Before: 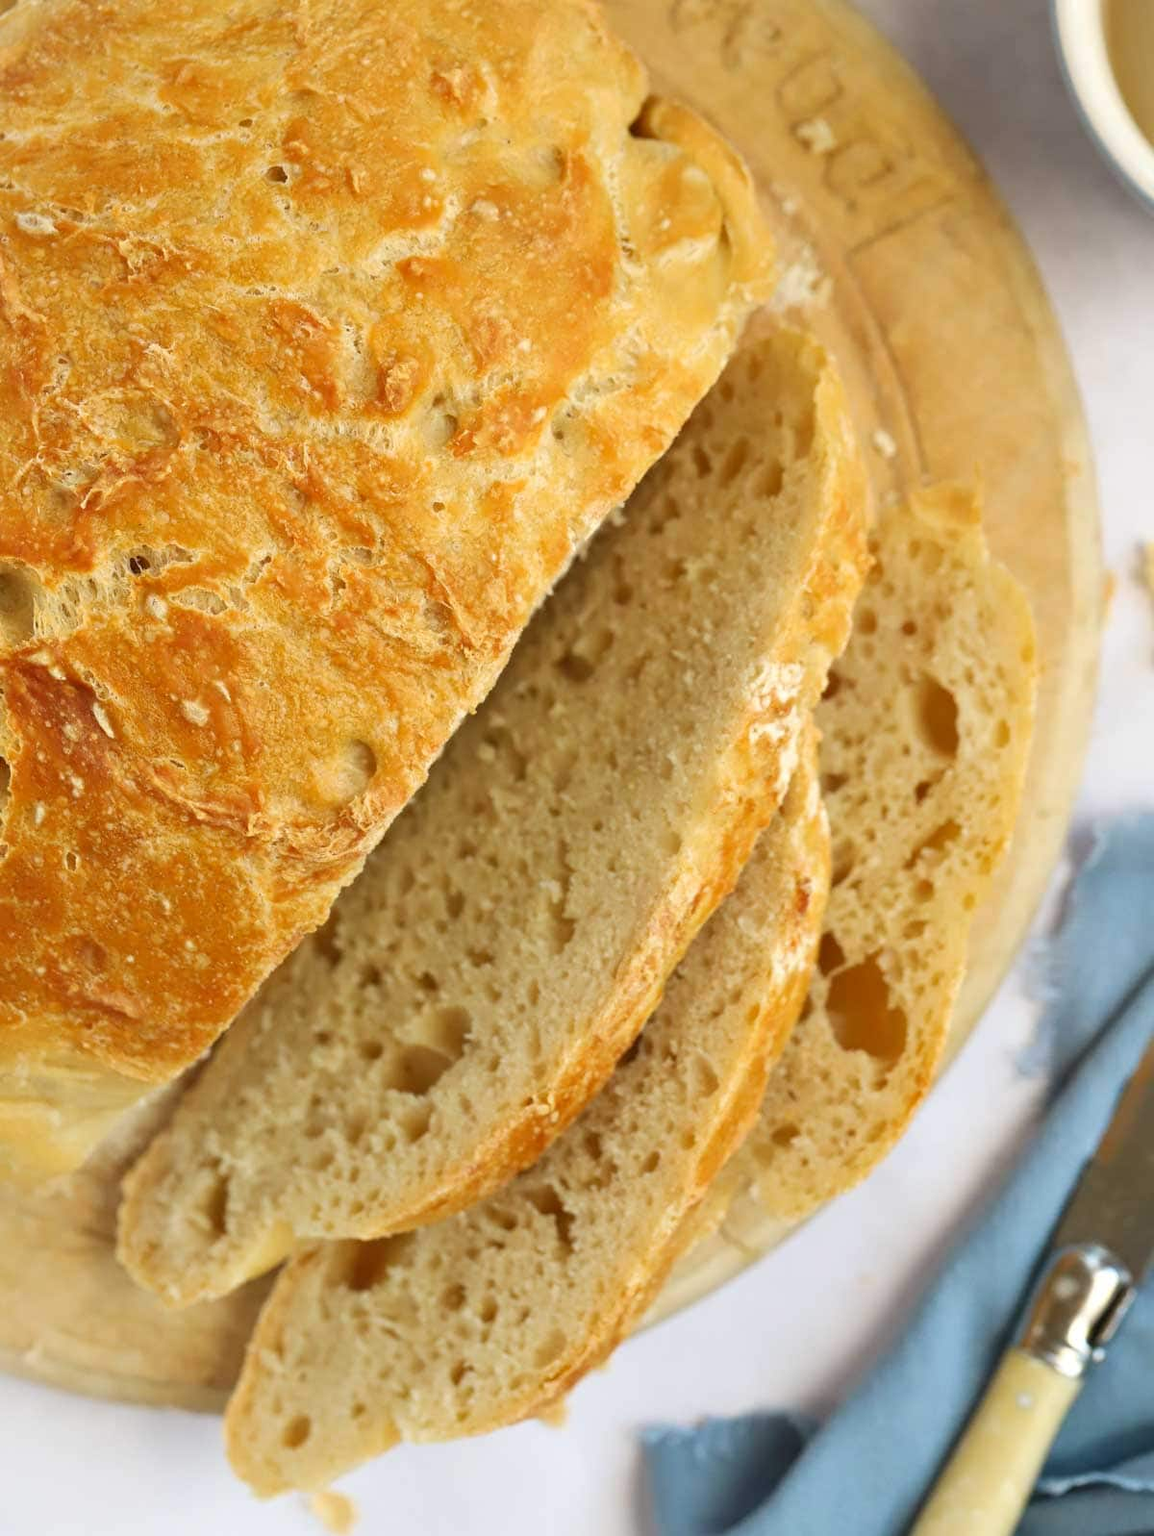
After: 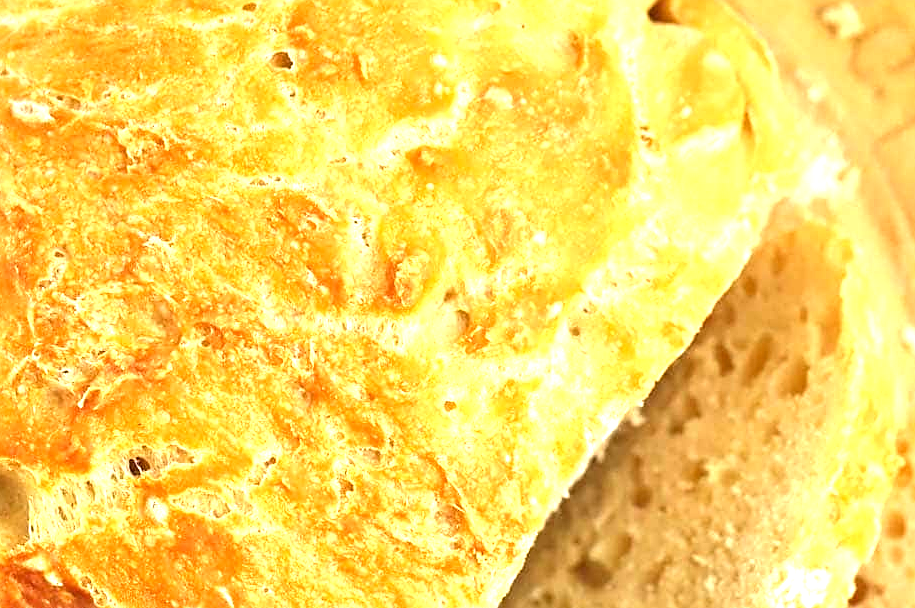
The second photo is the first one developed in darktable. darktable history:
rotate and perspective: automatic cropping original format, crop left 0, crop top 0
sharpen: on, module defaults
crop: left 0.579%, top 7.627%, right 23.167%, bottom 54.275%
exposure: exposure 1.2 EV, compensate highlight preservation false
